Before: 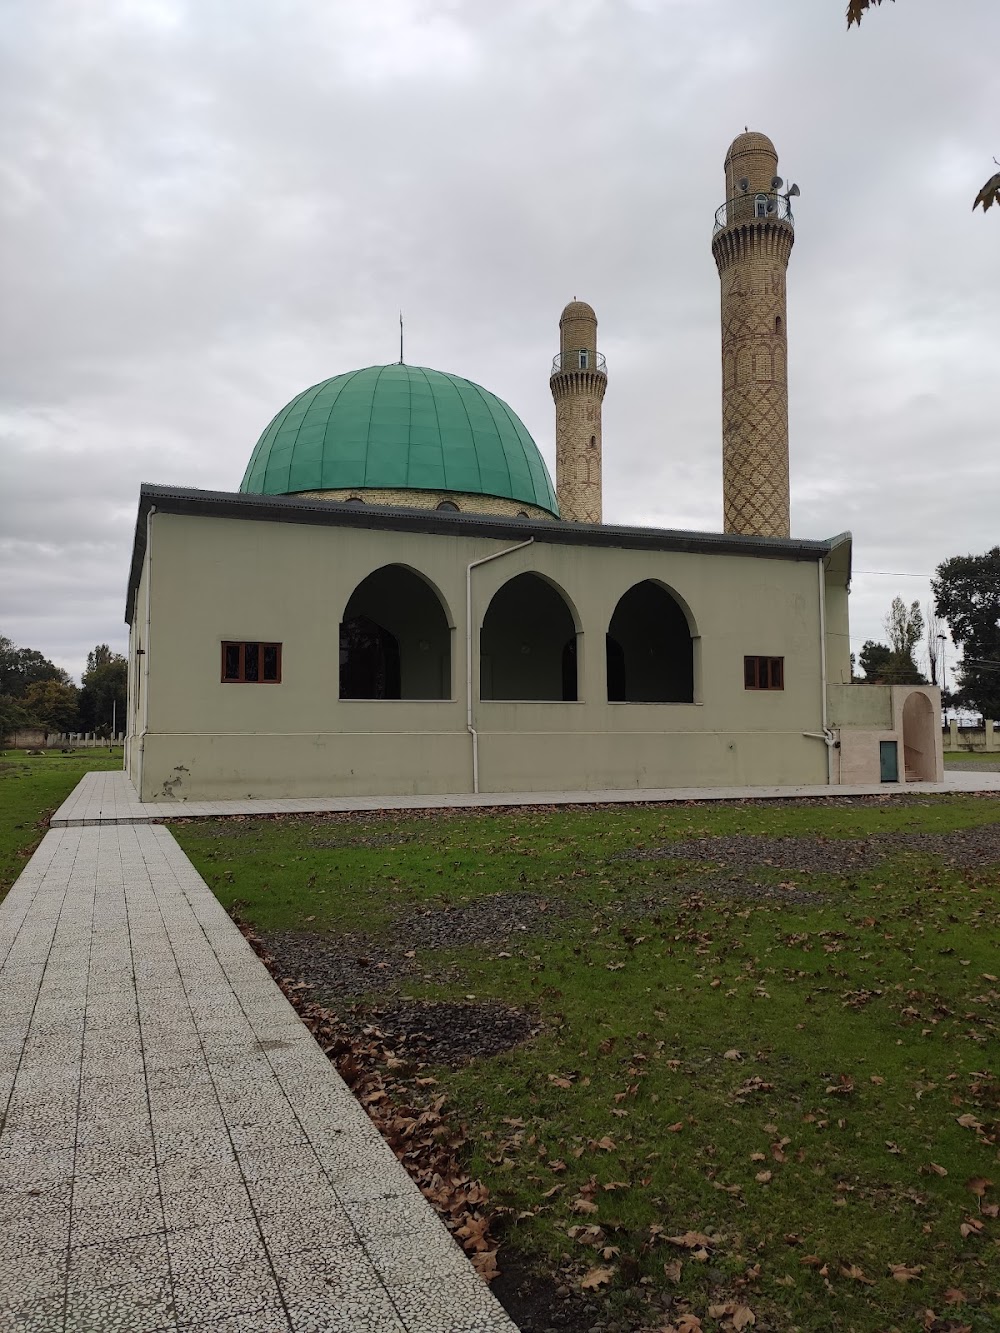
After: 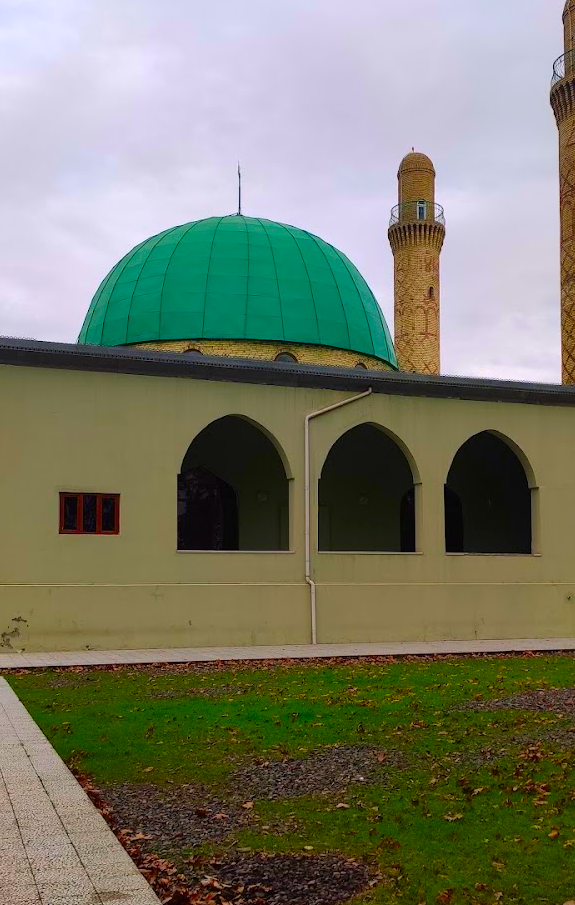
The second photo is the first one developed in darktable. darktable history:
crop: left 16.23%, top 11.234%, right 26.21%, bottom 20.822%
color correction: highlights a* 1.65, highlights b* -1.86, saturation 2.42
